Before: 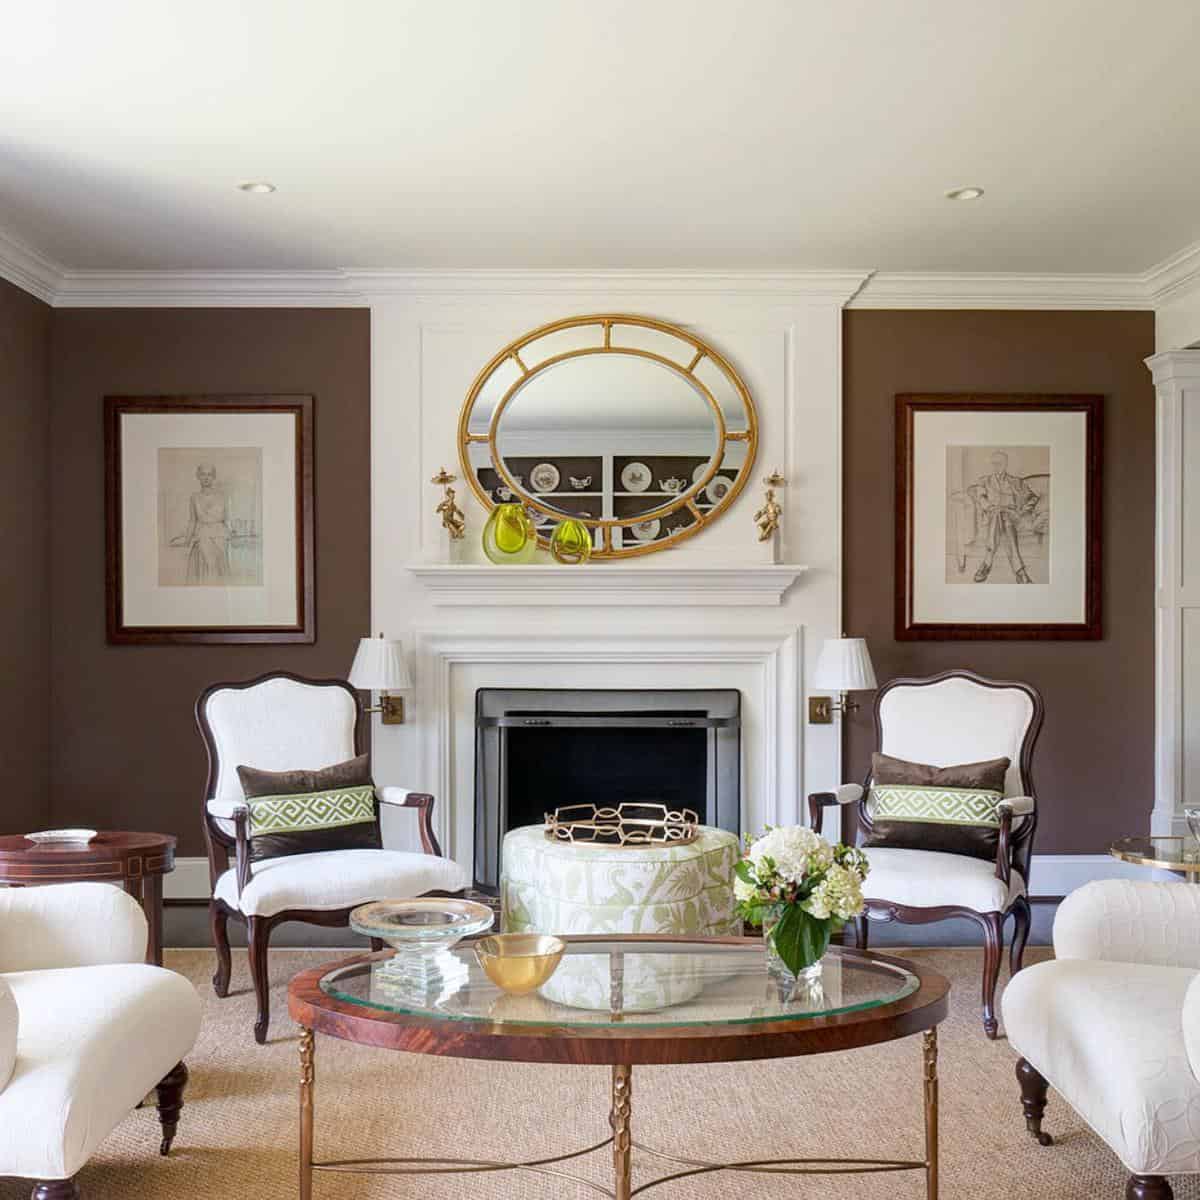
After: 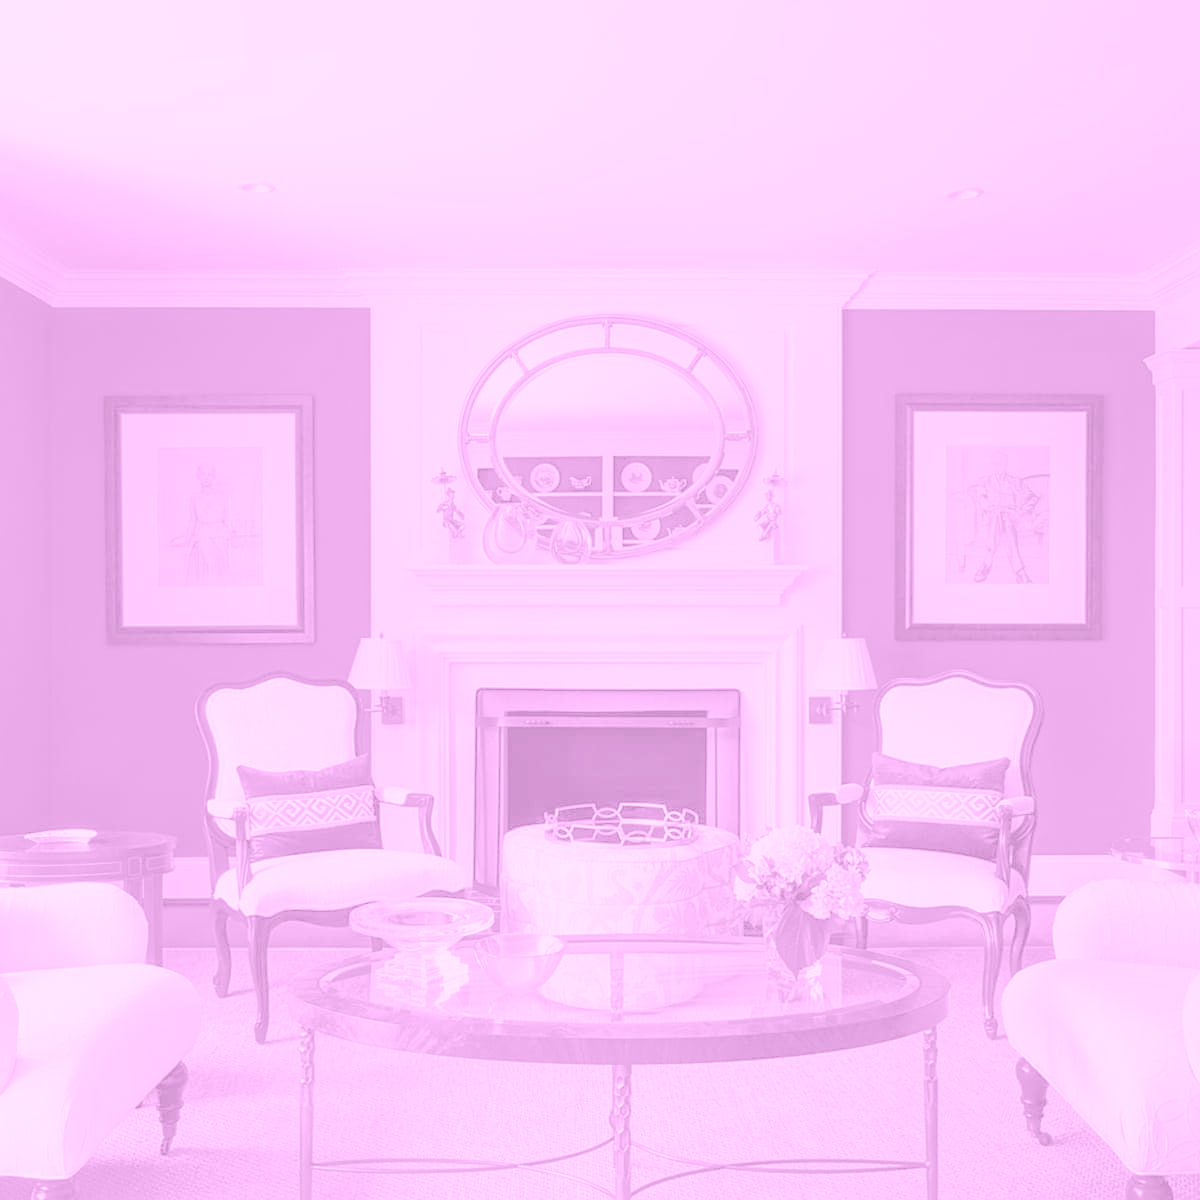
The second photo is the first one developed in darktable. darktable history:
shadows and highlights: shadows 25, highlights -25
white balance: red 1.042, blue 1.17
colorize: hue 331.2°, saturation 75%, source mix 30.28%, lightness 70.52%, version 1
sharpen: amount 0.2
rgb curve: curves: ch0 [(0, 0) (0.072, 0.166) (0.217, 0.293) (0.414, 0.42) (1, 1)], compensate middle gray true, preserve colors basic power
